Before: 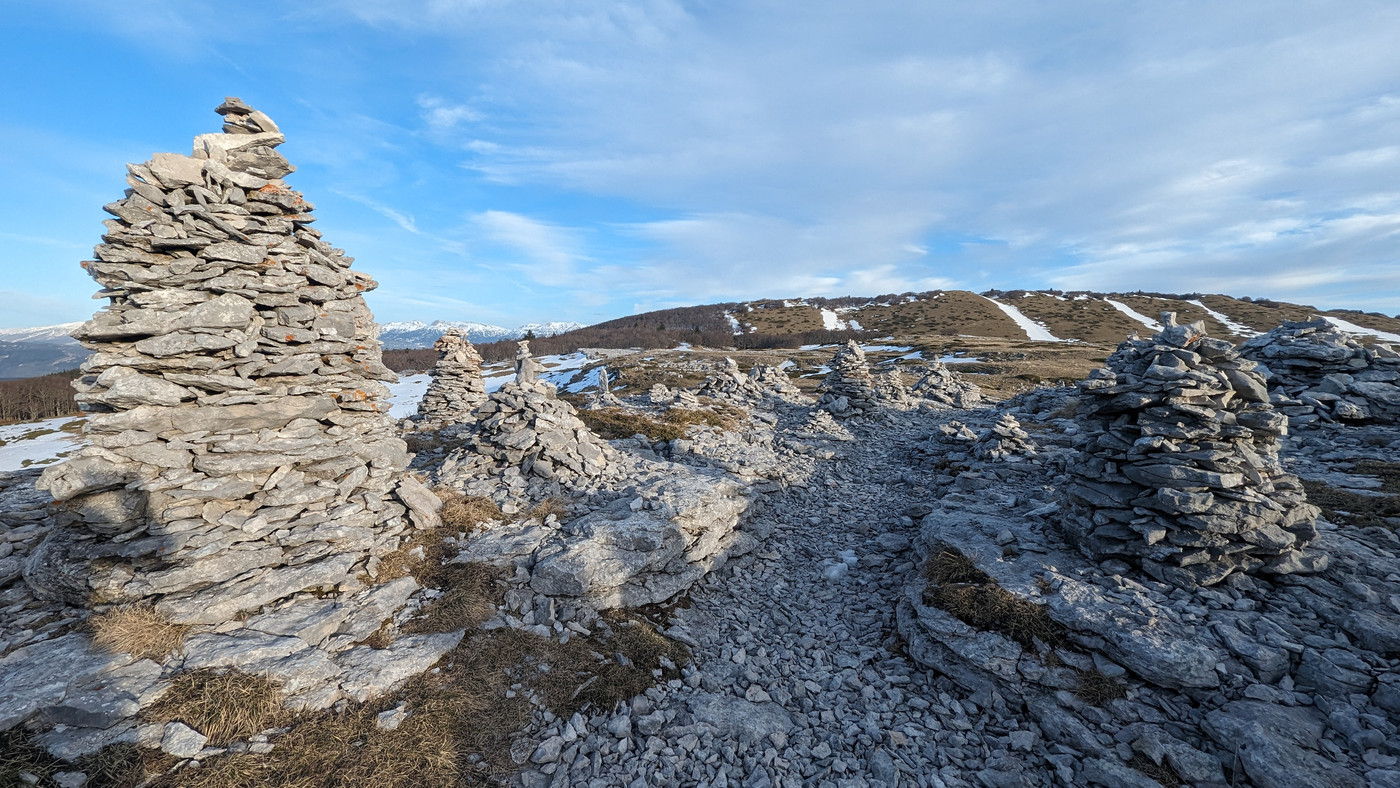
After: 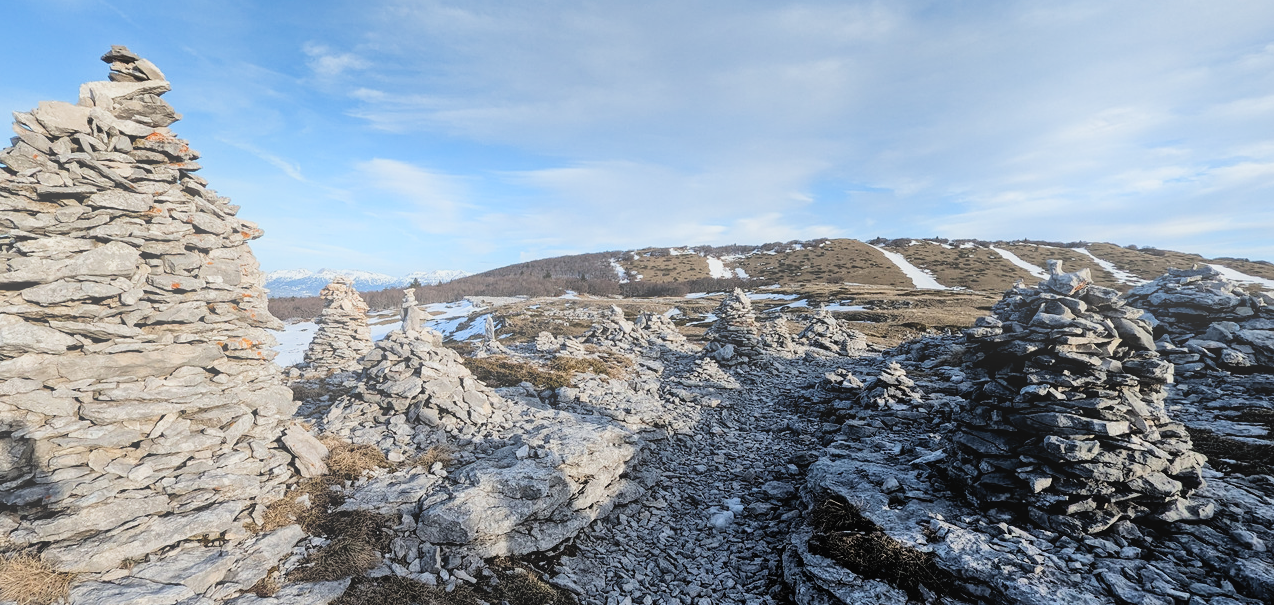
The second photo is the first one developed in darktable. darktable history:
bloom: on, module defaults
filmic rgb: black relative exposure -5 EV, white relative exposure 3.5 EV, hardness 3.19, contrast 1.3, highlights saturation mix -50%
shadows and highlights: low approximation 0.01, soften with gaussian
crop: left 8.155%, top 6.611%, bottom 15.385%
